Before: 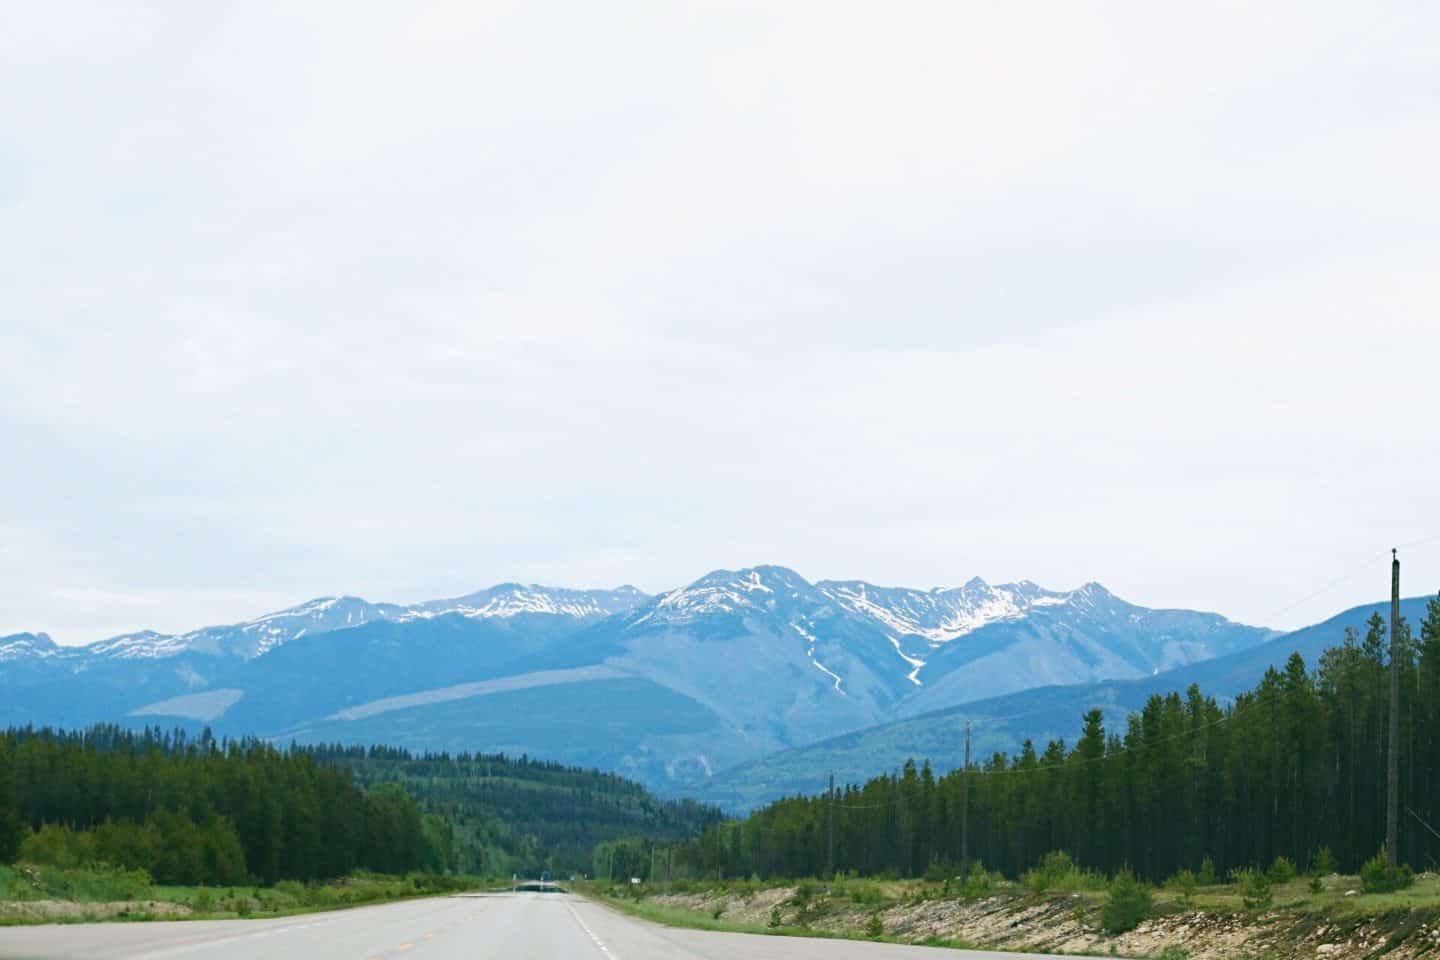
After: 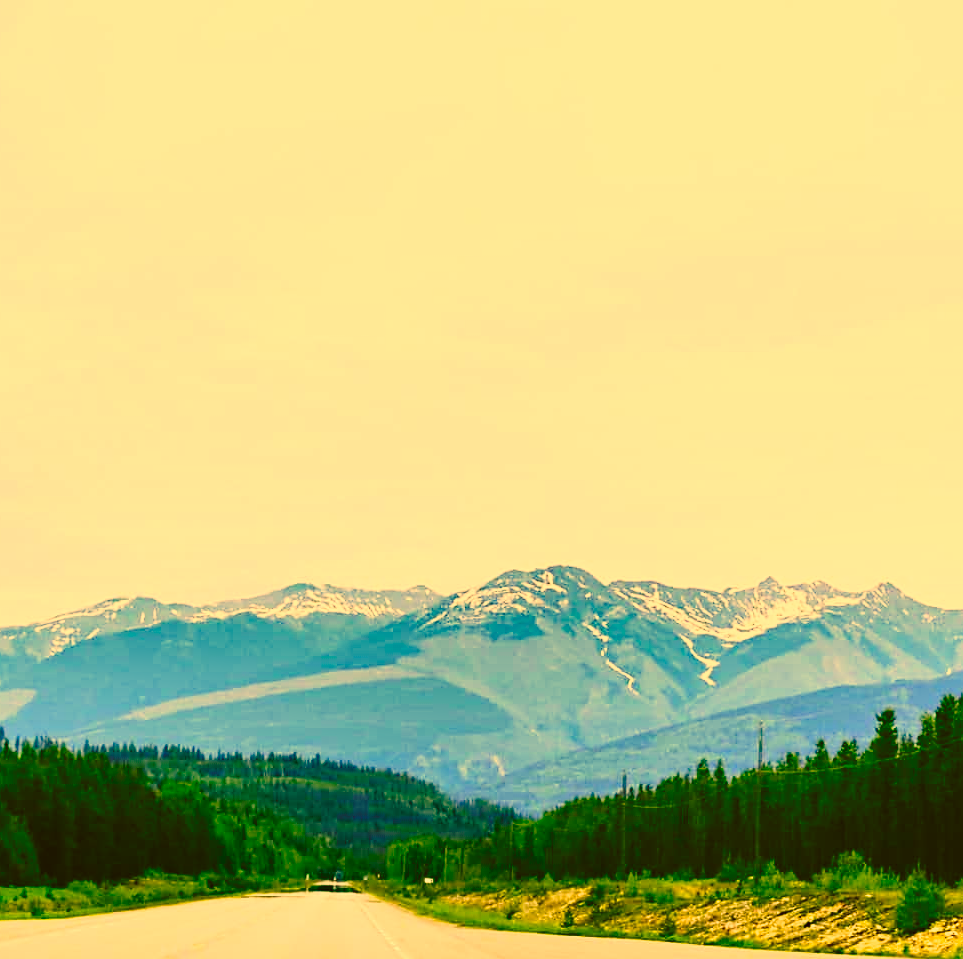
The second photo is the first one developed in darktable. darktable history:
sharpen: radius 1.844, amount 0.402, threshold 1.432
color correction: highlights a* 10.99, highlights b* 30.23, shadows a* 2.66, shadows b* 18.01, saturation 1.73
base curve: curves: ch0 [(0, 0) (0.04, 0.03) (0.133, 0.232) (0.448, 0.748) (0.843, 0.968) (1, 1)], preserve colors none
shadows and highlights: radius 107.39, shadows 40.98, highlights -71.68, low approximation 0.01, soften with gaussian
crop and rotate: left 14.436%, right 18.64%
